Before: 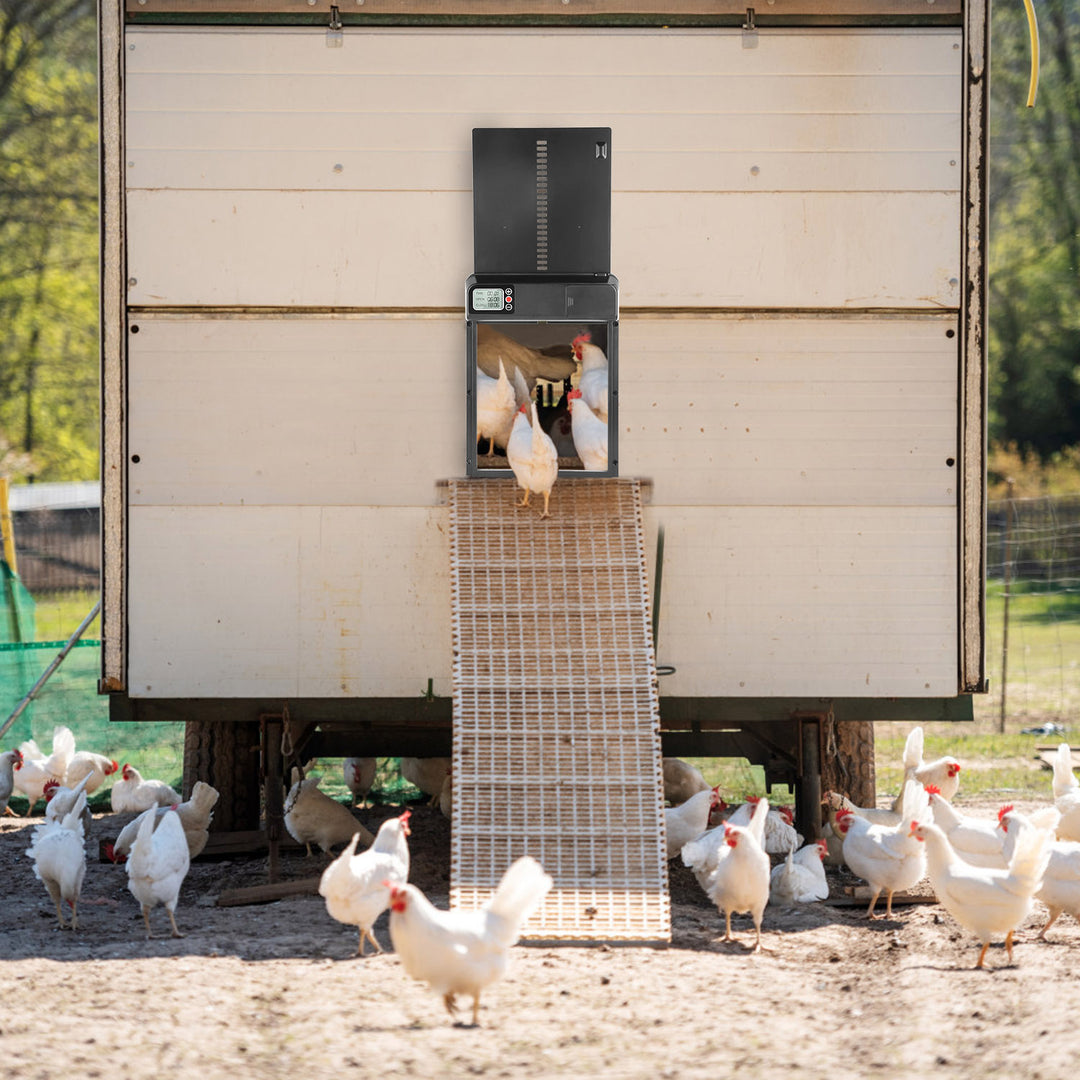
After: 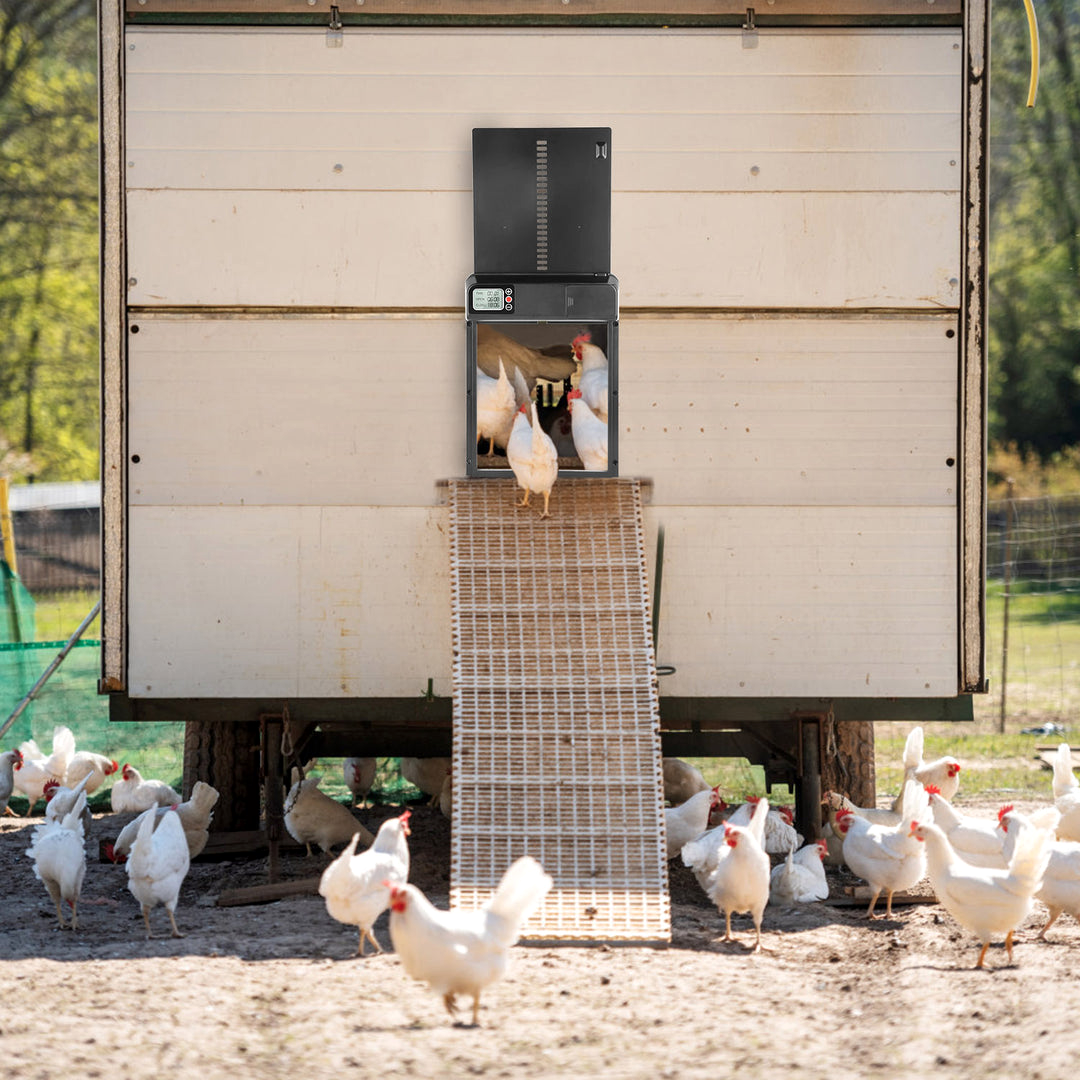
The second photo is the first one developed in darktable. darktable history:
local contrast: mode bilateral grid, contrast 20, coarseness 50, detail 120%, midtone range 0.2
tone equalizer: on, module defaults
